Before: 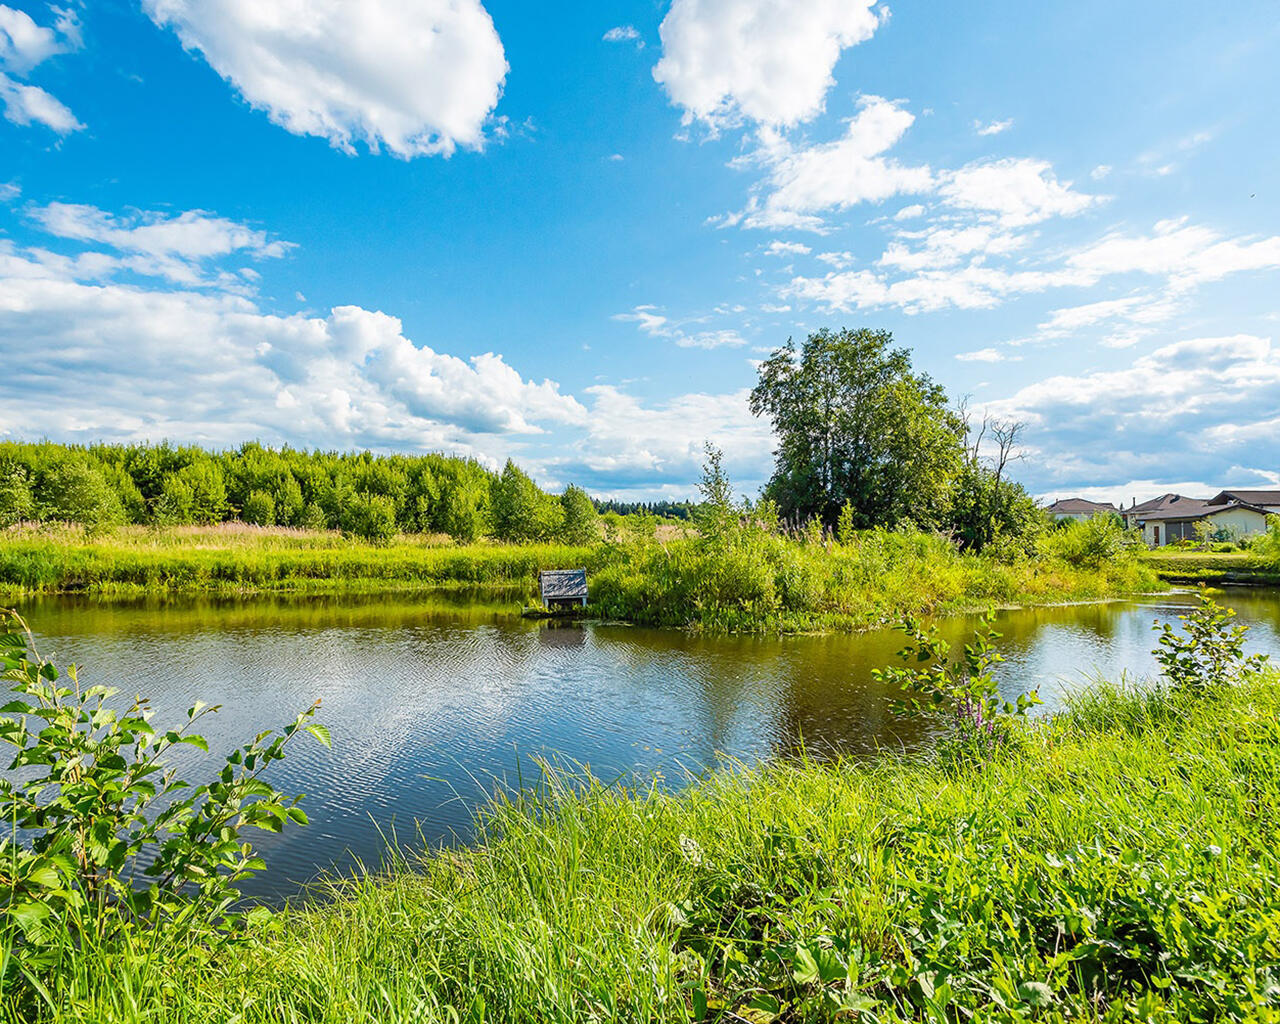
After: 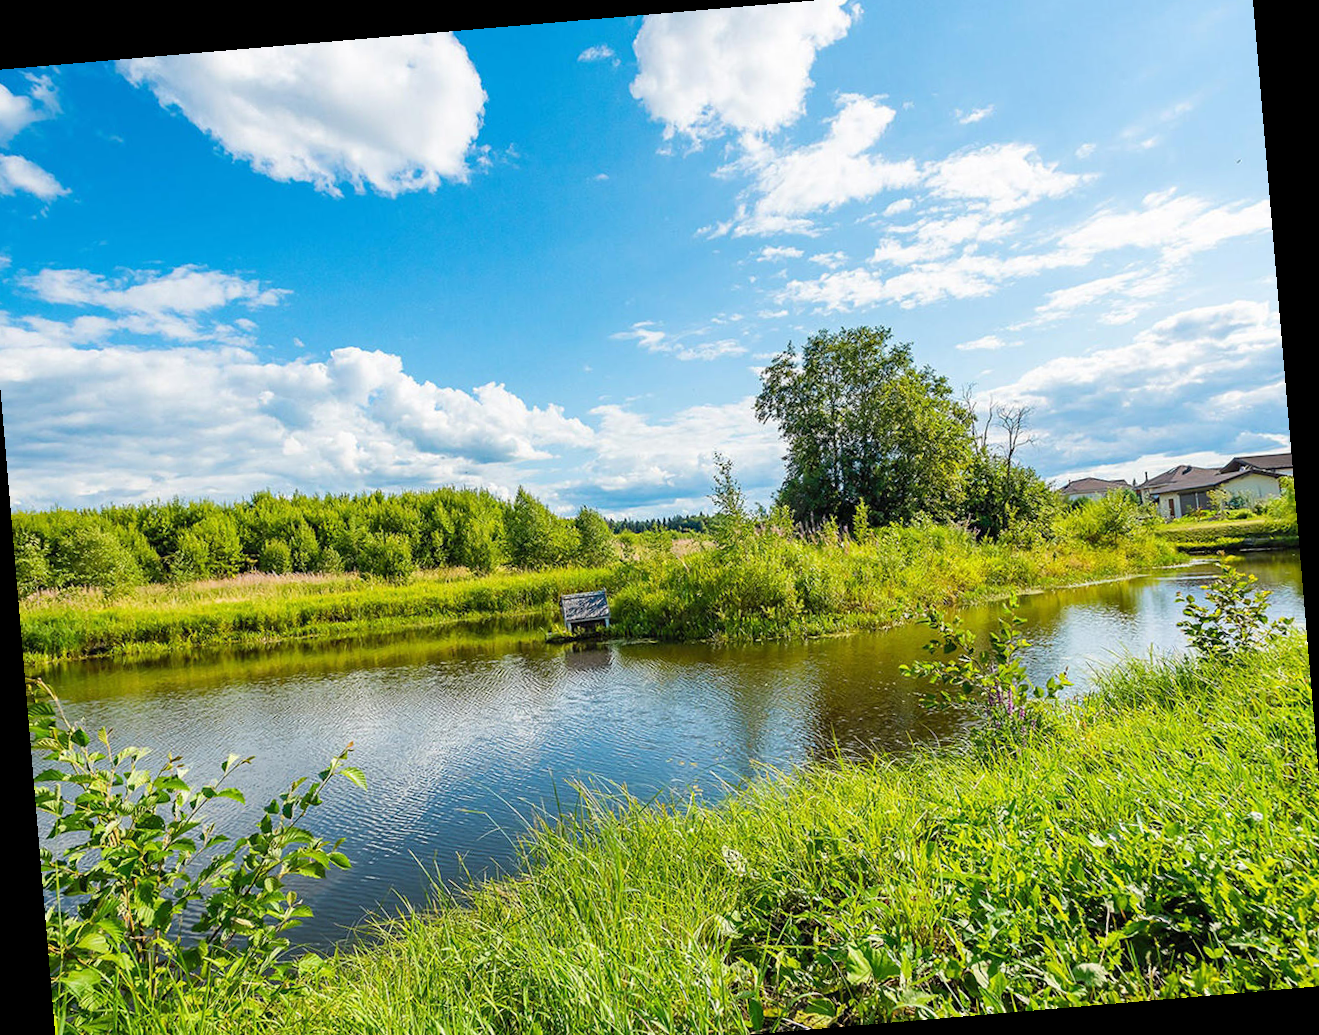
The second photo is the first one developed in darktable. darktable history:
rotate and perspective: rotation -4.86°, automatic cropping off
crop: left 1.964%, top 3.251%, right 1.122%, bottom 4.933%
